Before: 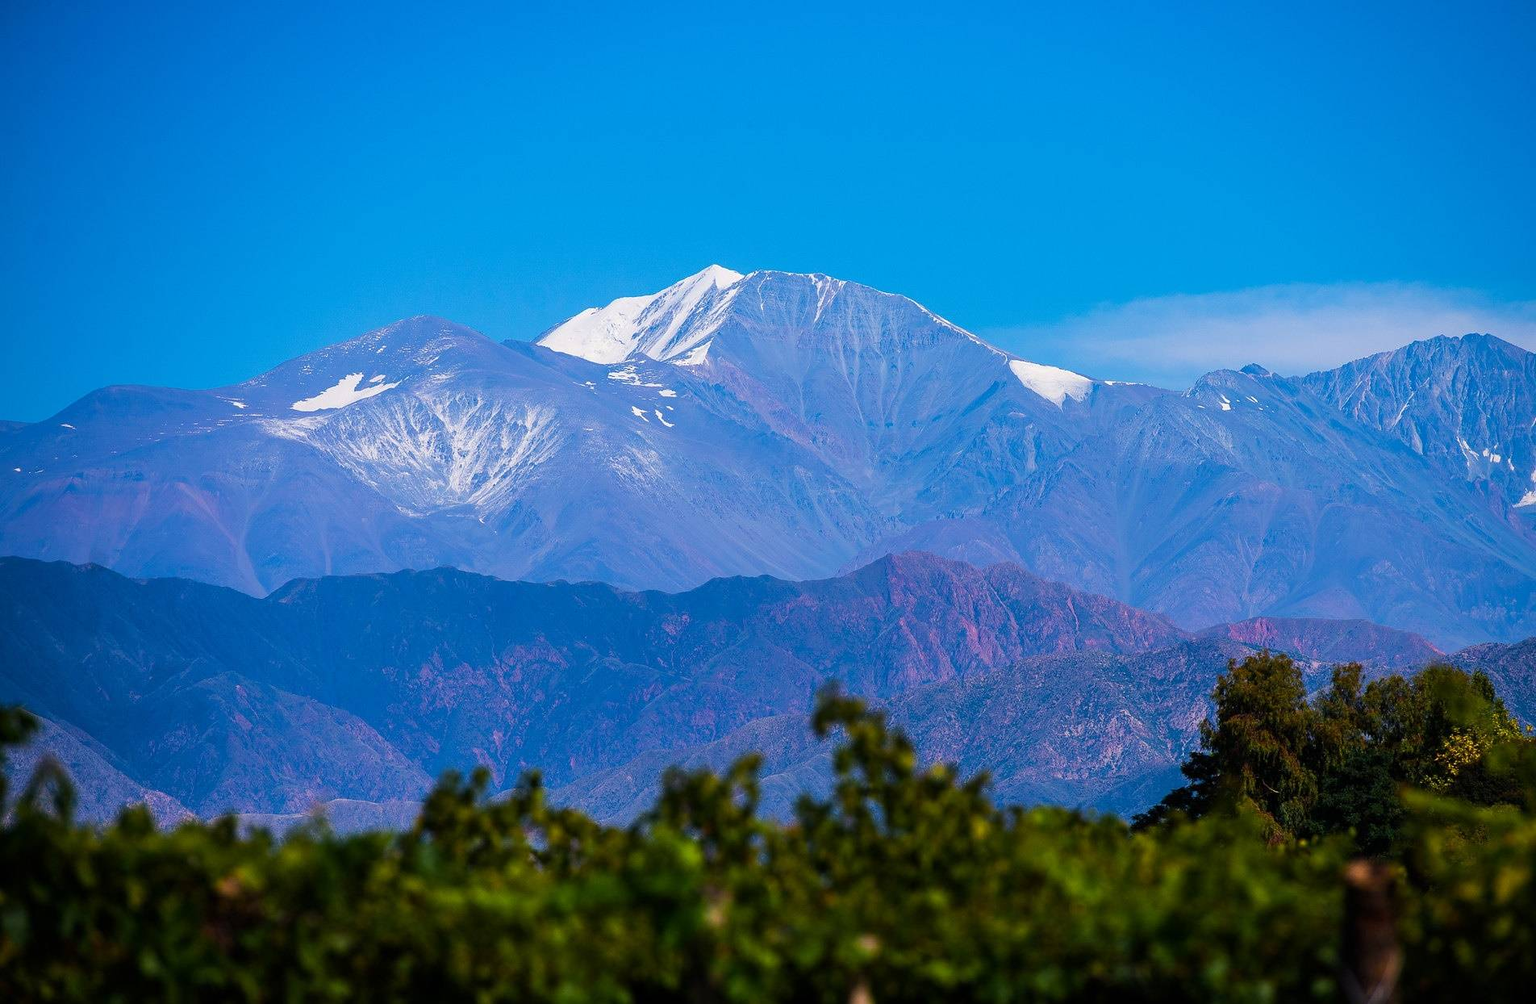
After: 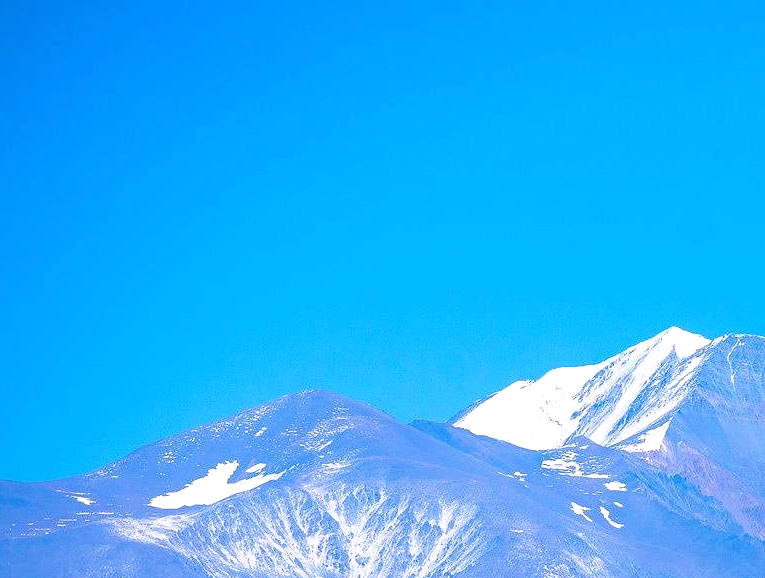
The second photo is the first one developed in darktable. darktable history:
exposure: exposure 0.565 EV, compensate highlight preservation false
crop and rotate: left 11.178%, top 0.12%, right 48.598%, bottom 53.411%
